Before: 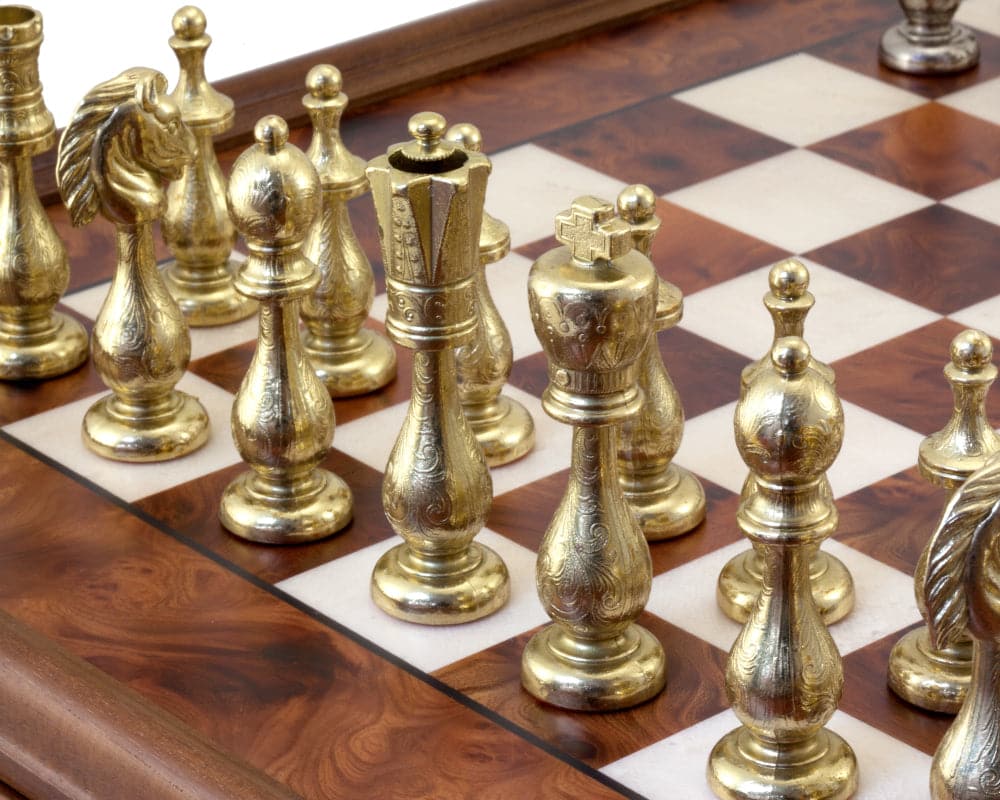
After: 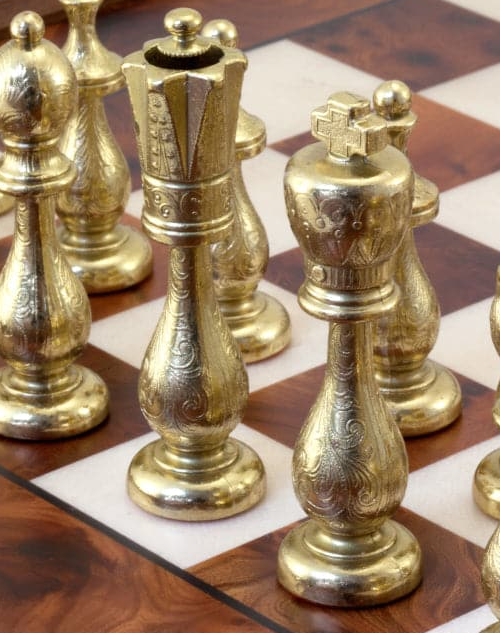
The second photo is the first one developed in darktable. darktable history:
exposure: black level correction 0, compensate exposure bias true, compensate highlight preservation false
crop and rotate: angle 0.014°, left 24.43%, top 13.103%, right 25.477%, bottom 7.65%
